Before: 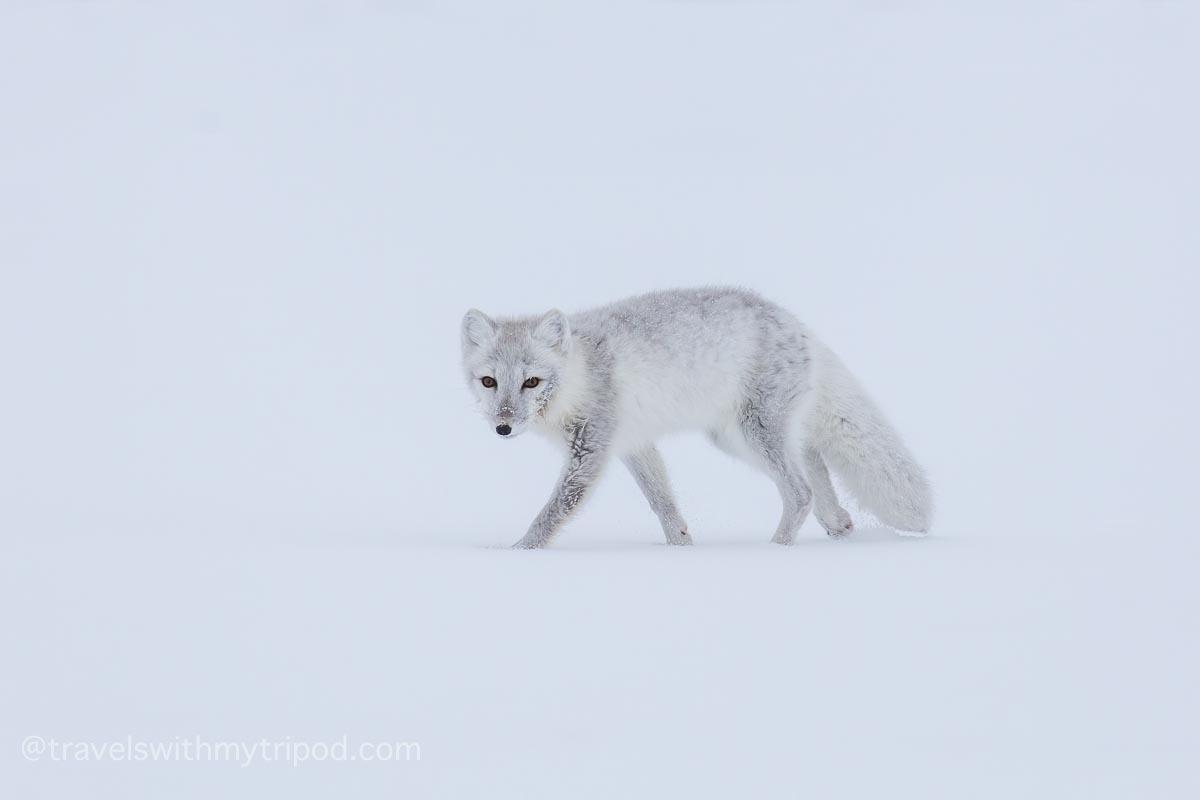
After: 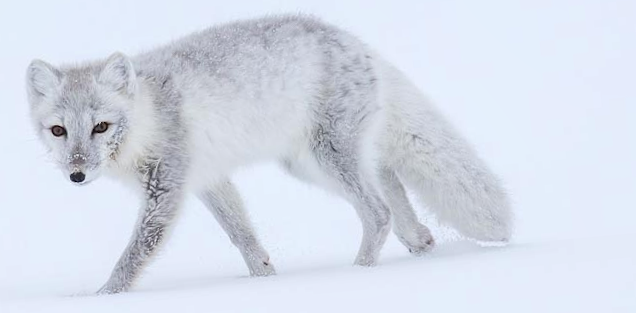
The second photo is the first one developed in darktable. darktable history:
rotate and perspective: rotation -5.2°, automatic cropping off
local contrast: highlights 100%, shadows 100%, detail 120%, midtone range 0.2
exposure: exposure 0.2 EV, compensate highlight preservation false
crop: left 36.607%, top 34.735%, right 13.146%, bottom 30.611%
